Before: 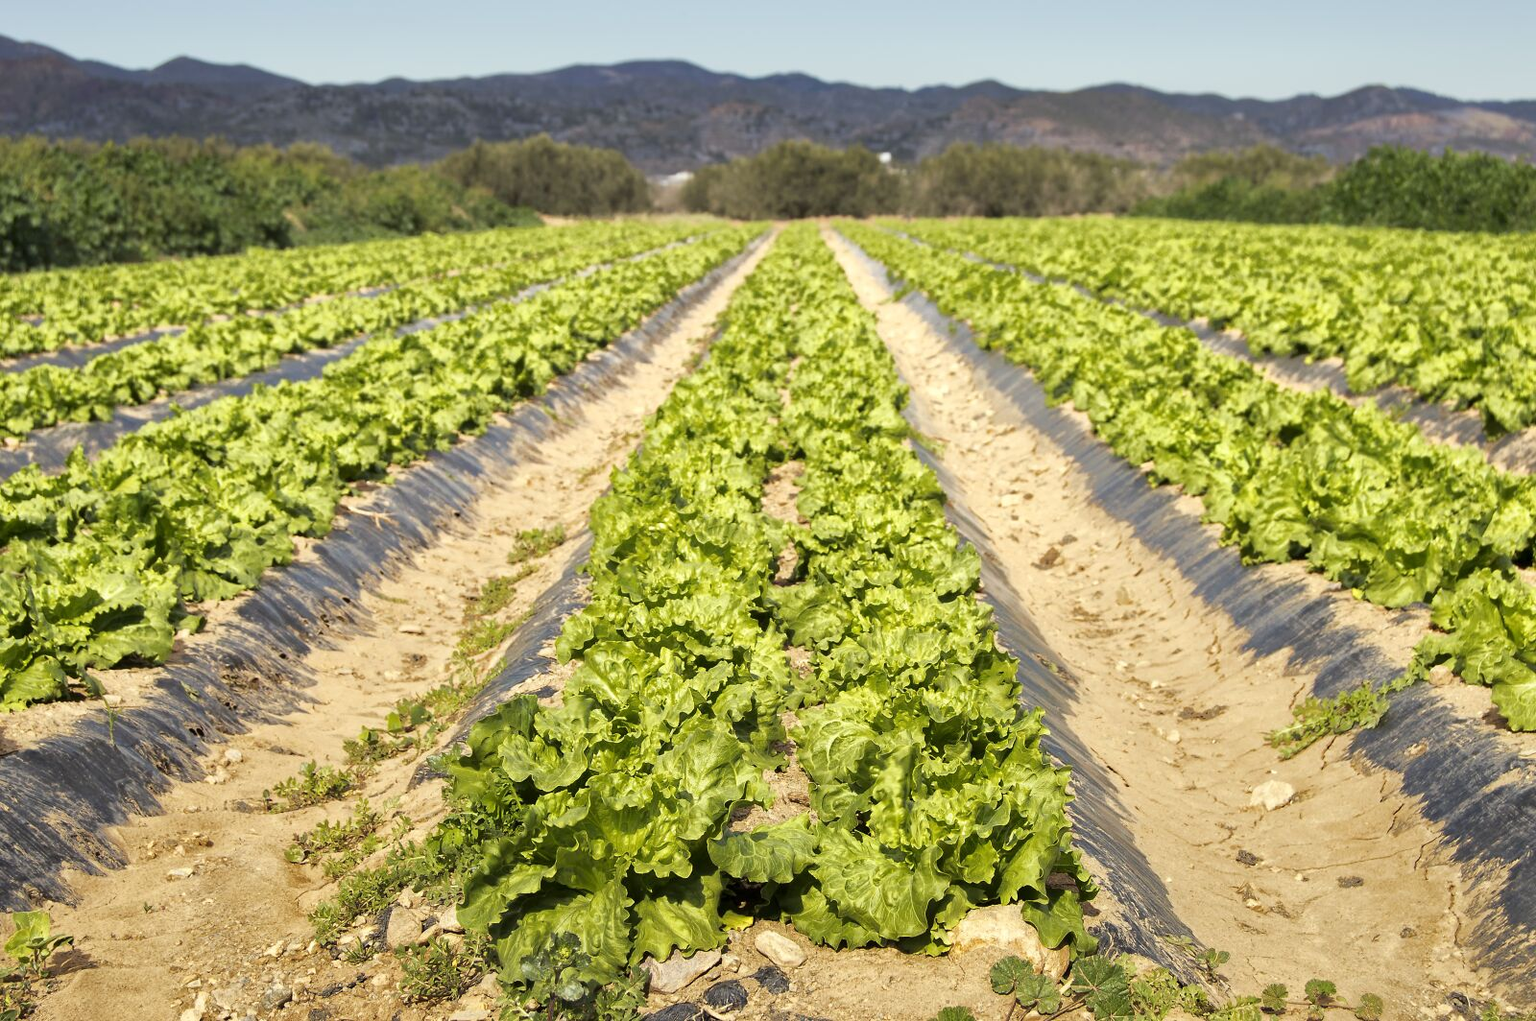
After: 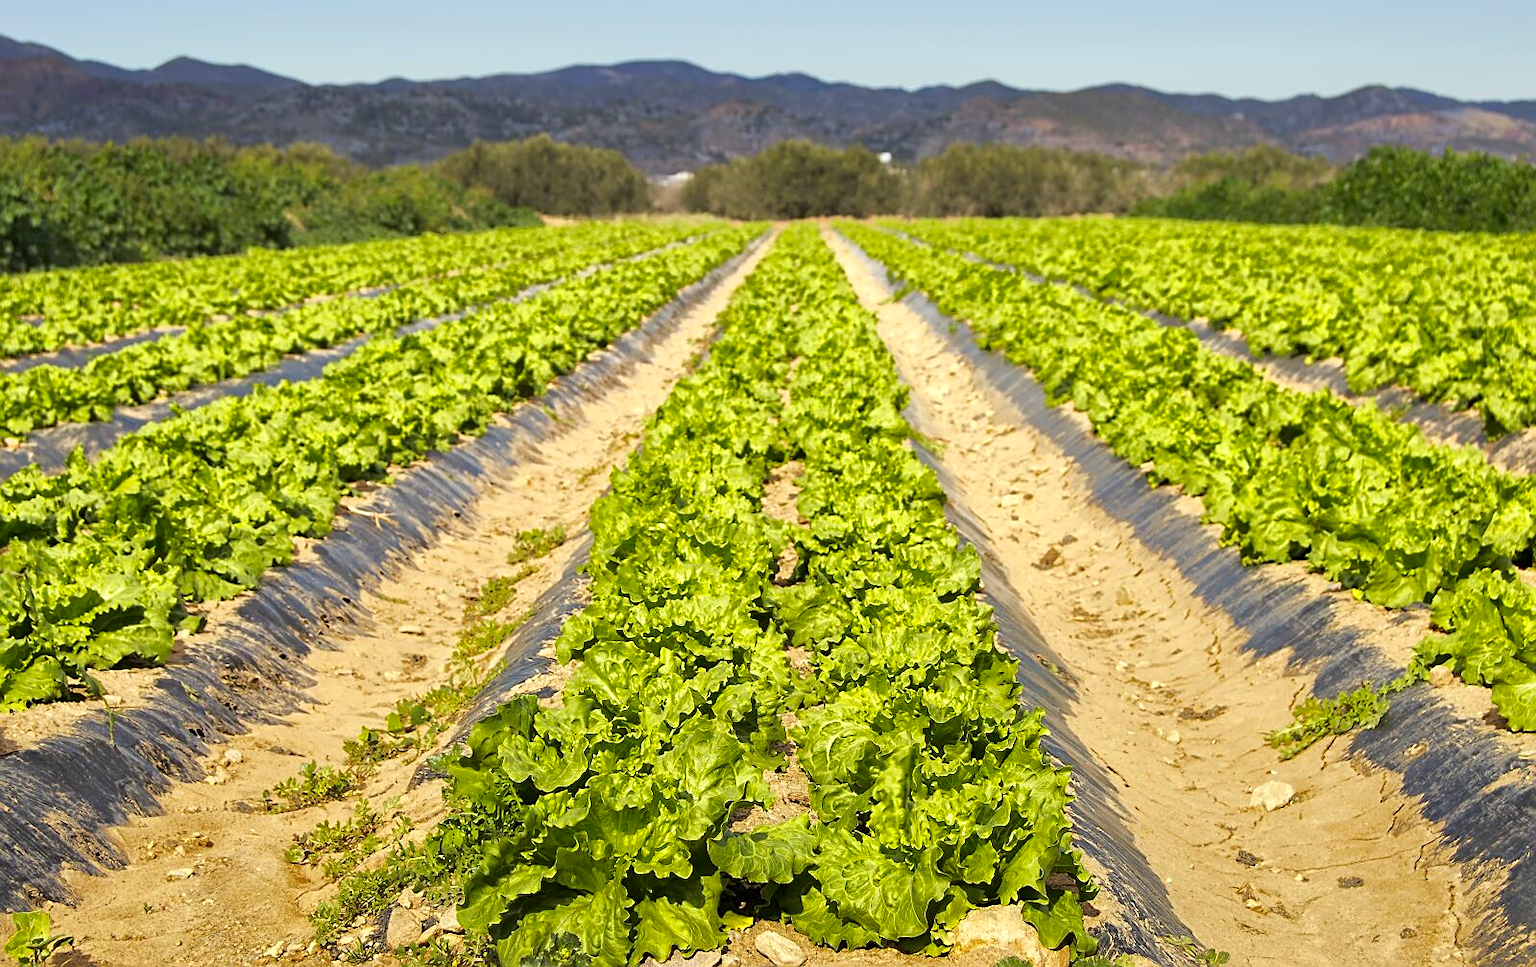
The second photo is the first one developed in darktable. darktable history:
sharpen: on, module defaults
color correction: highlights b* -0.011, saturation 1.33
crop and rotate: top 0.007%, bottom 5.194%
